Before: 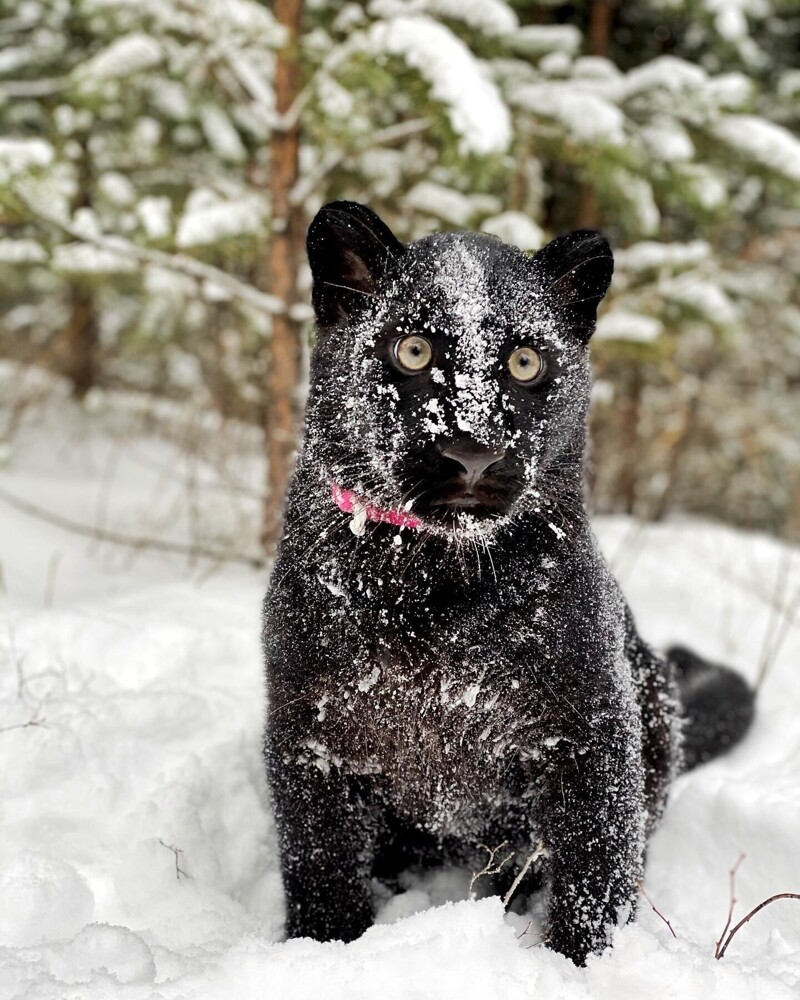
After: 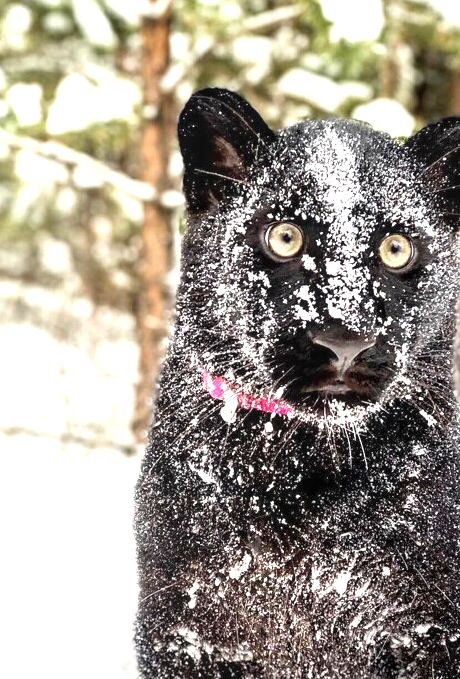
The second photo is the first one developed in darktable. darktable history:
crop: left 16.227%, top 11.379%, right 26.209%, bottom 20.641%
exposure: exposure 1.246 EV, compensate exposure bias true, compensate highlight preservation false
local contrast: on, module defaults
